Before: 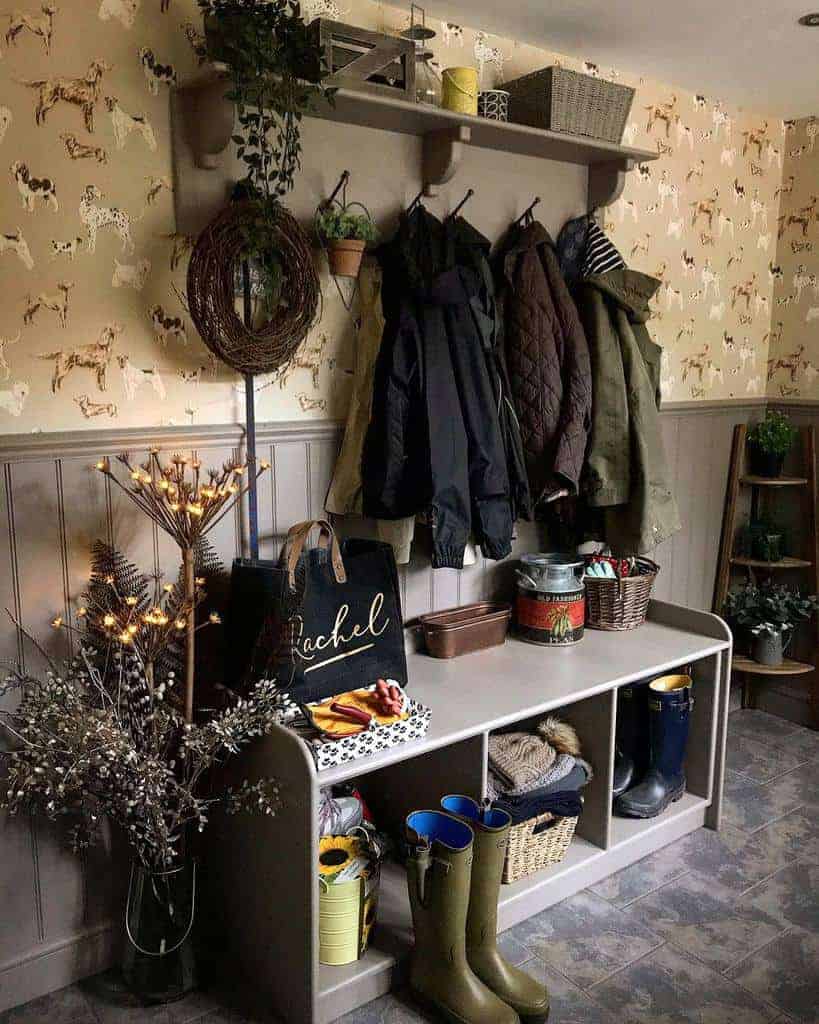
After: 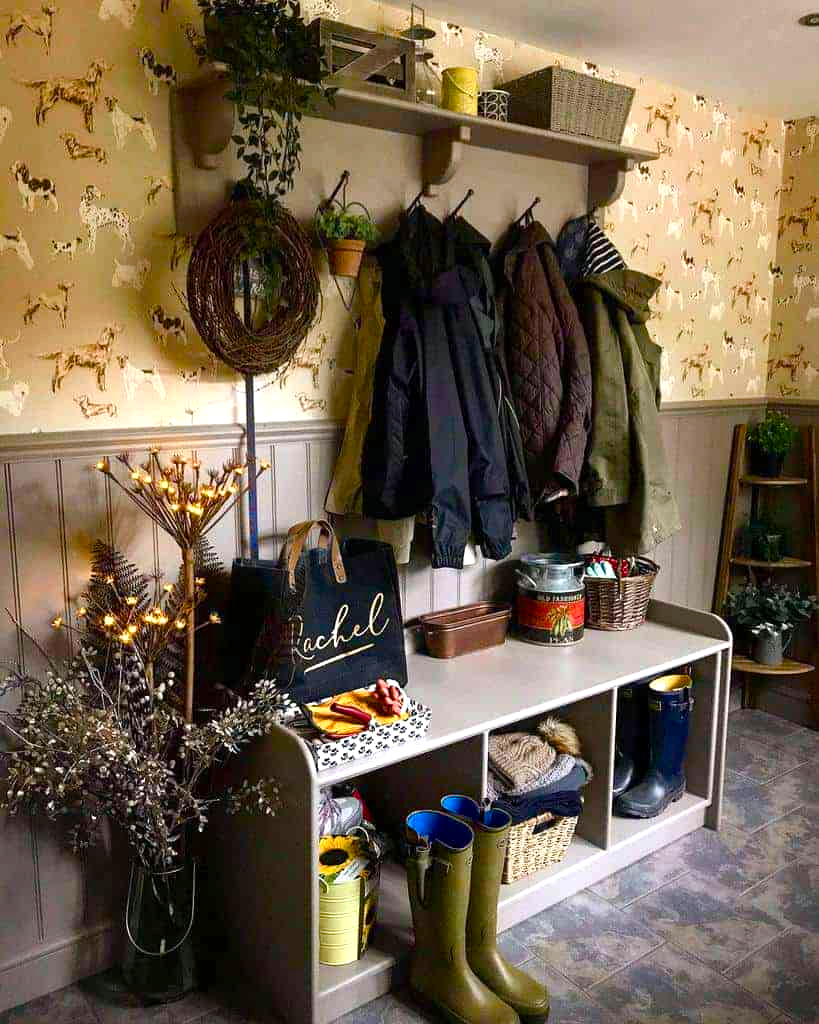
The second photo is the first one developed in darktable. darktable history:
color balance rgb: shadows lift › chroma 1.012%, shadows lift › hue 242.33°, perceptual saturation grading › global saturation 20%, perceptual saturation grading › highlights -25.097%, perceptual saturation grading › shadows 49.805%, perceptual brilliance grading › global brilliance 11.323%, global vibrance 19.481%
